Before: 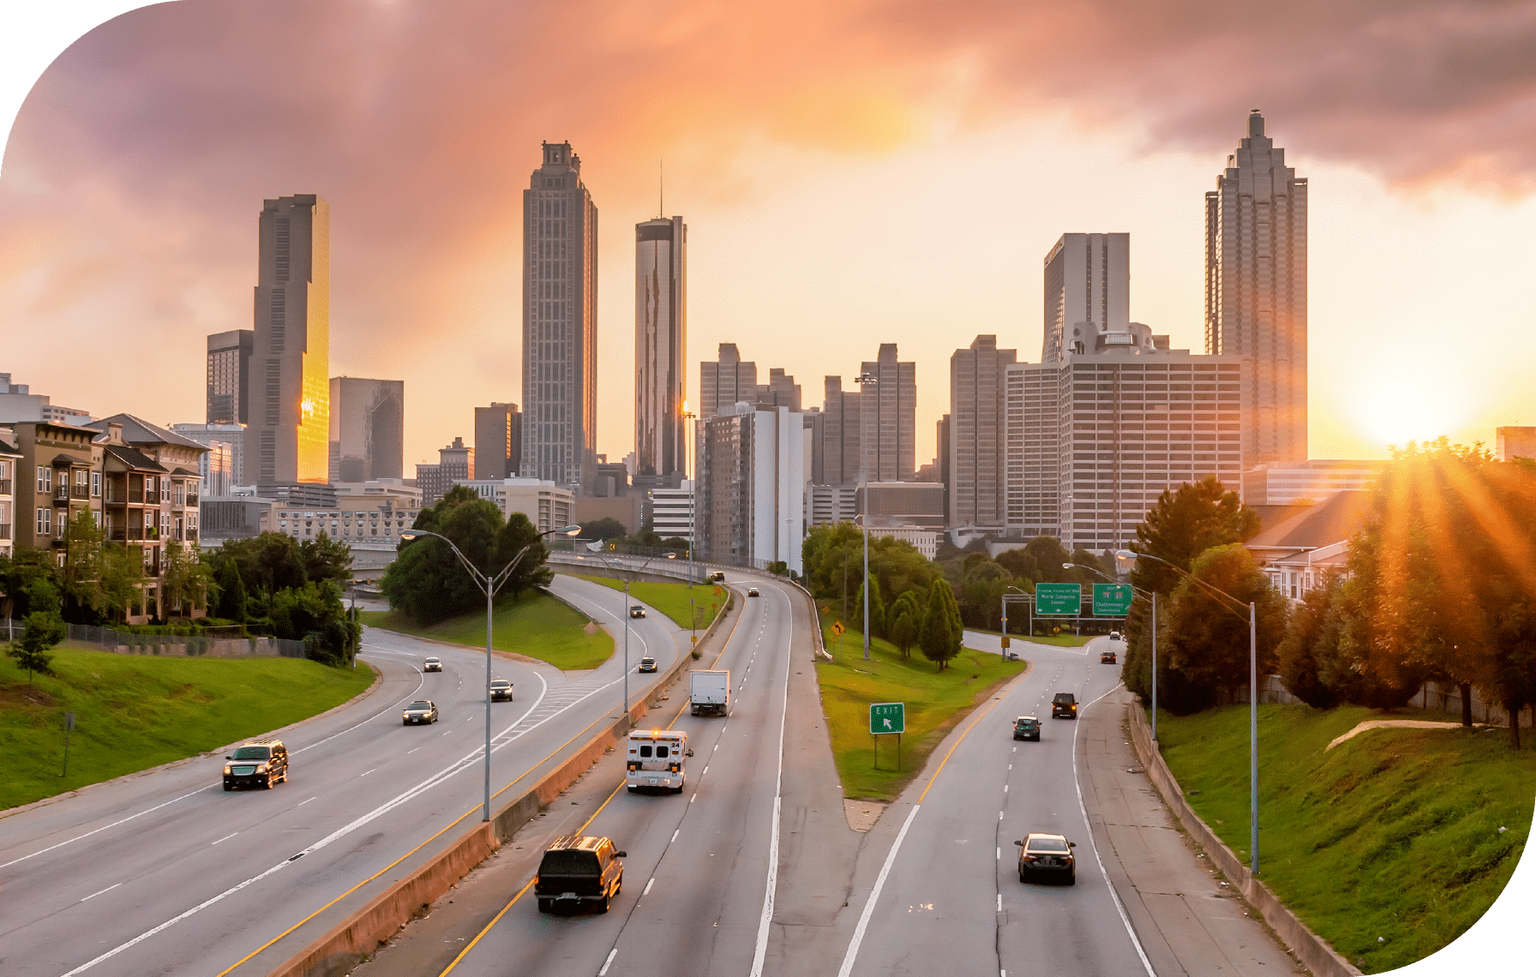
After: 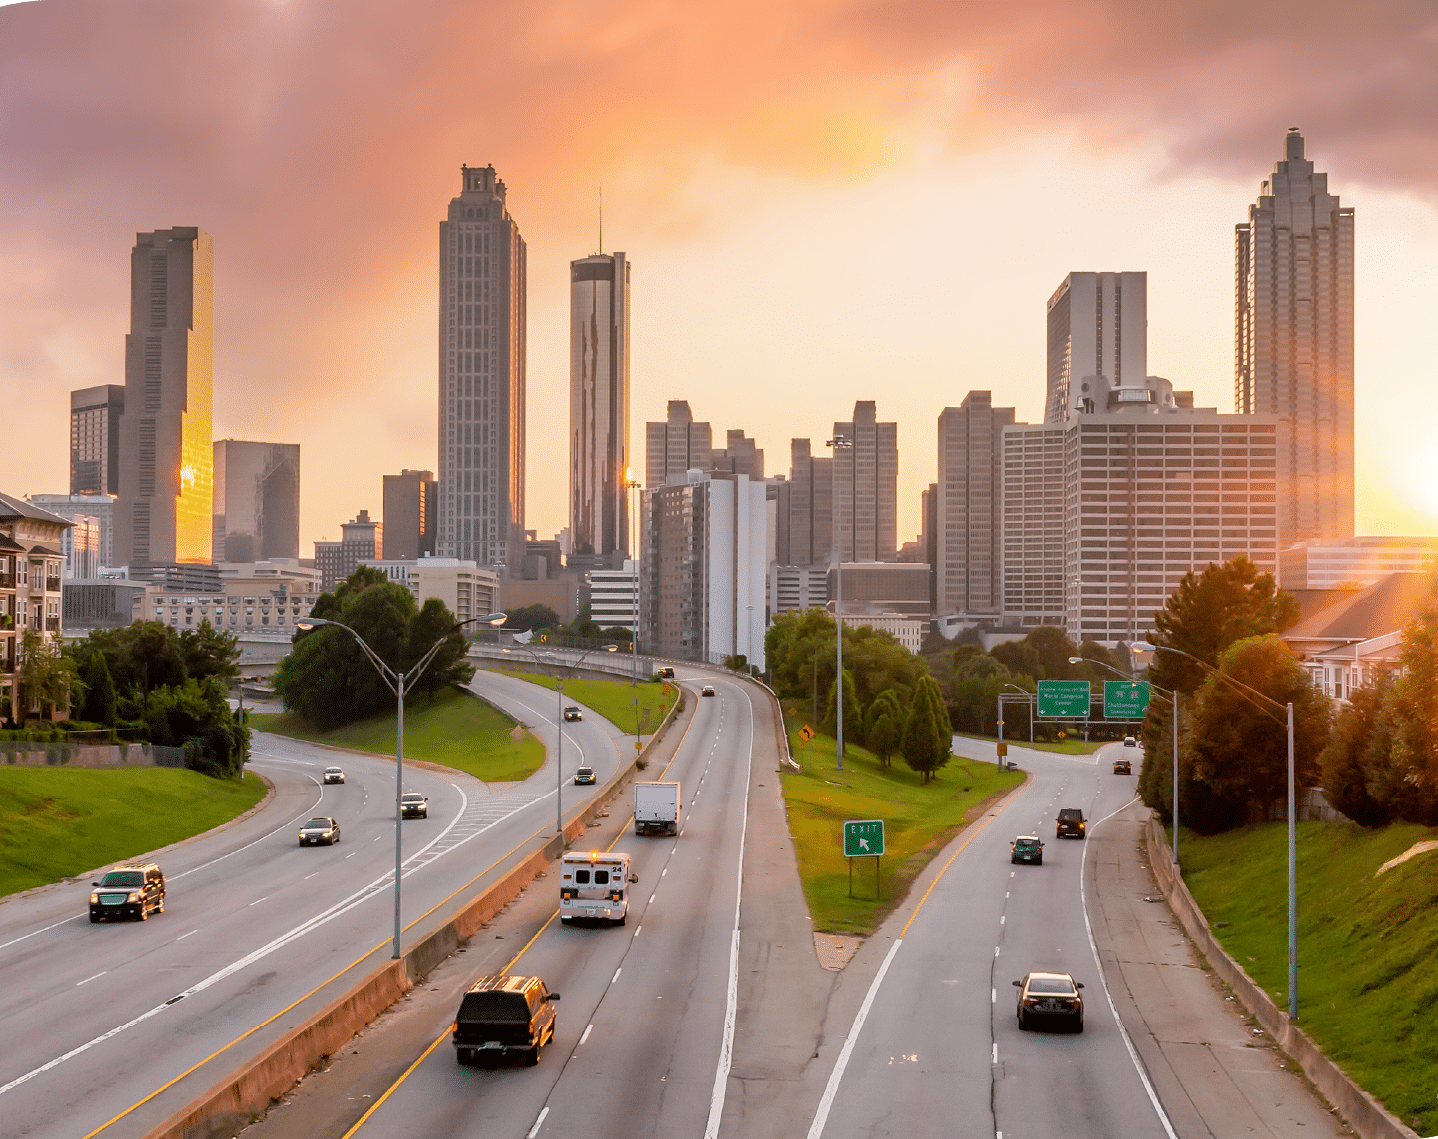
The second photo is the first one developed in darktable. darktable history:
crop and rotate: left 9.562%, right 10.187%
